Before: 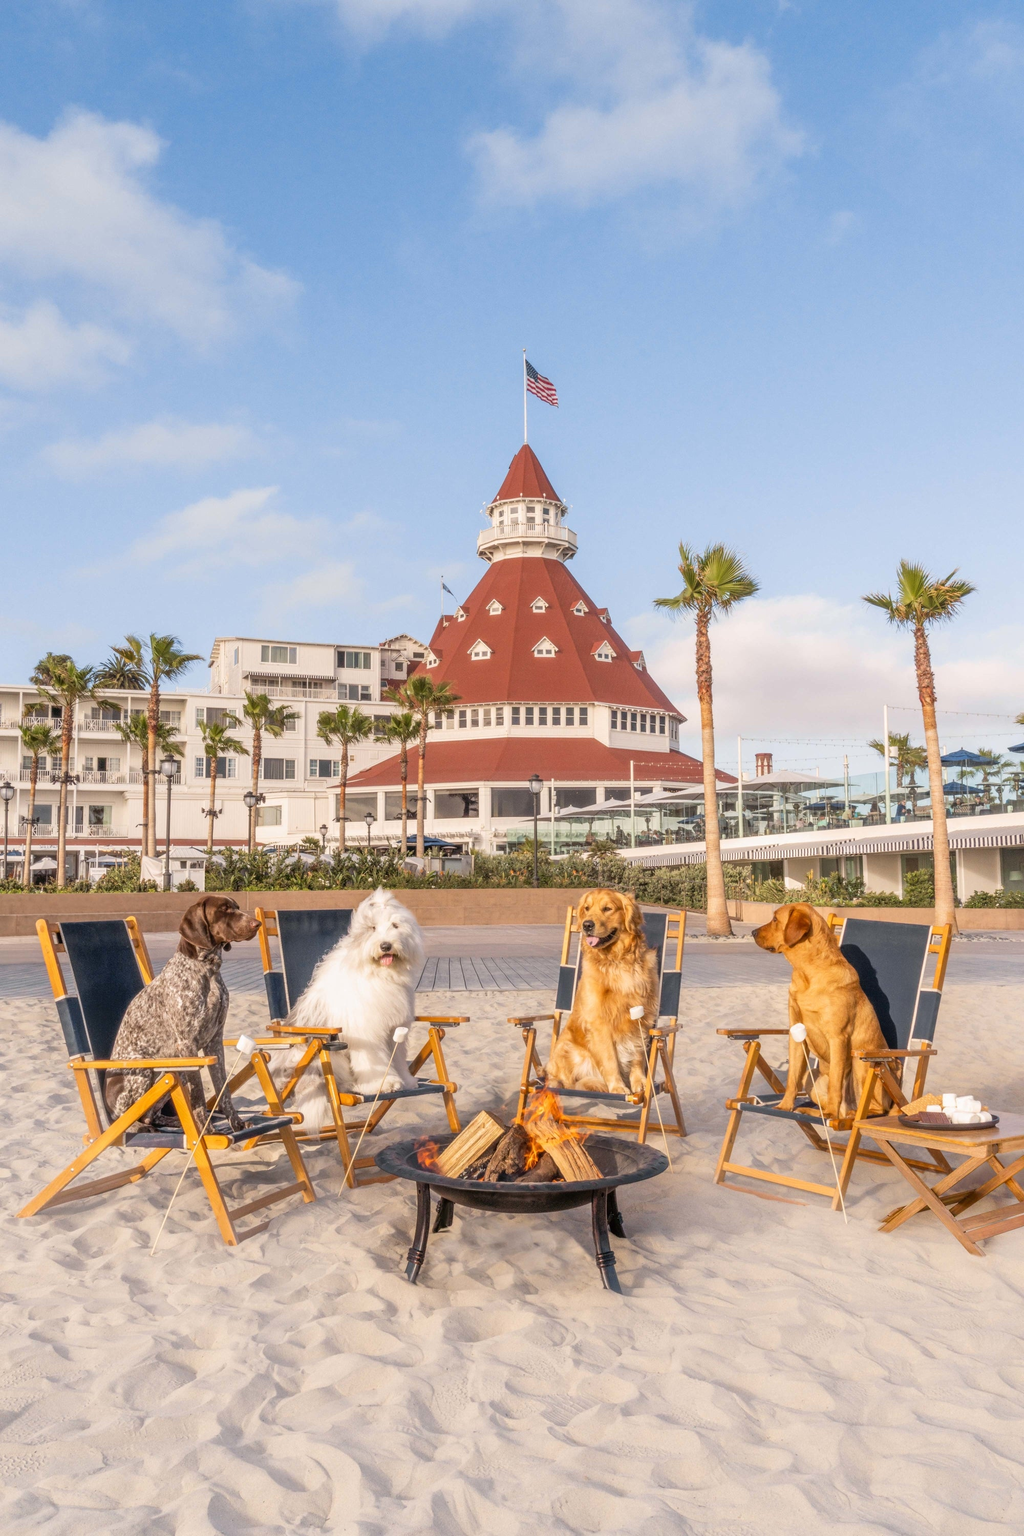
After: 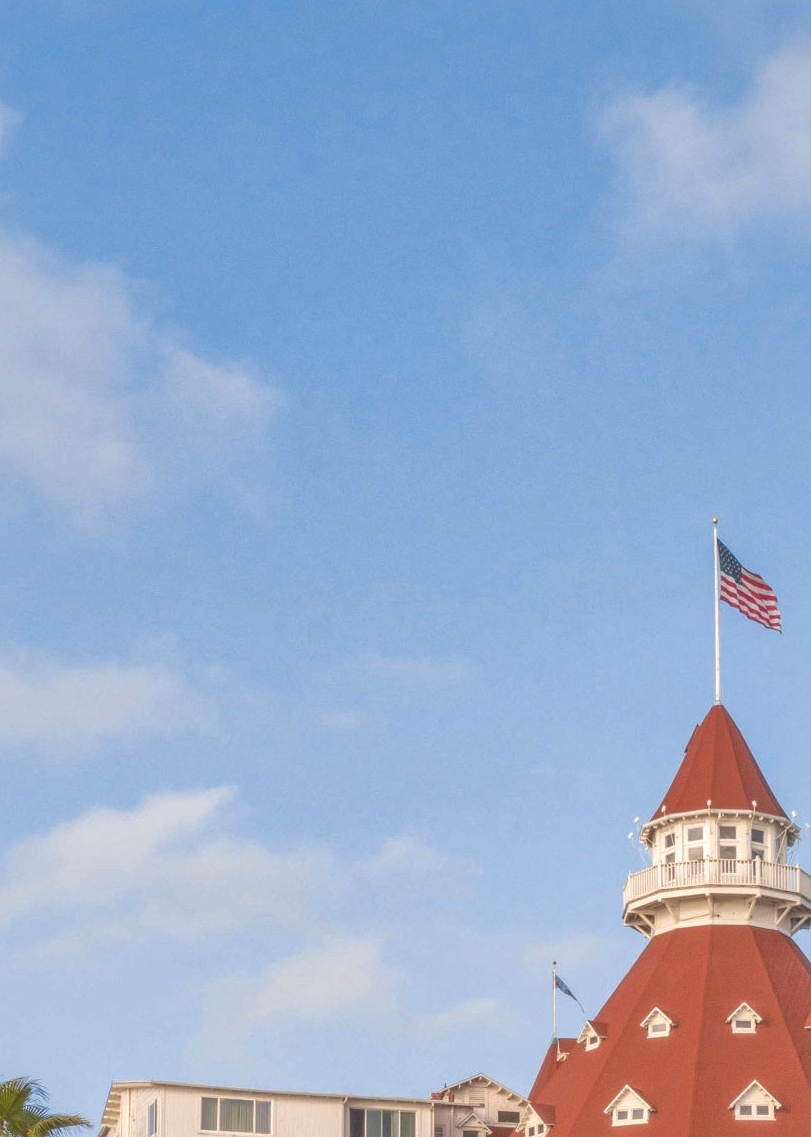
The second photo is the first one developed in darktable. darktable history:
shadows and highlights: on, module defaults
exposure: exposure 0.15 EV, compensate highlight preservation false
crop: left 15.452%, top 5.459%, right 43.956%, bottom 56.62%
